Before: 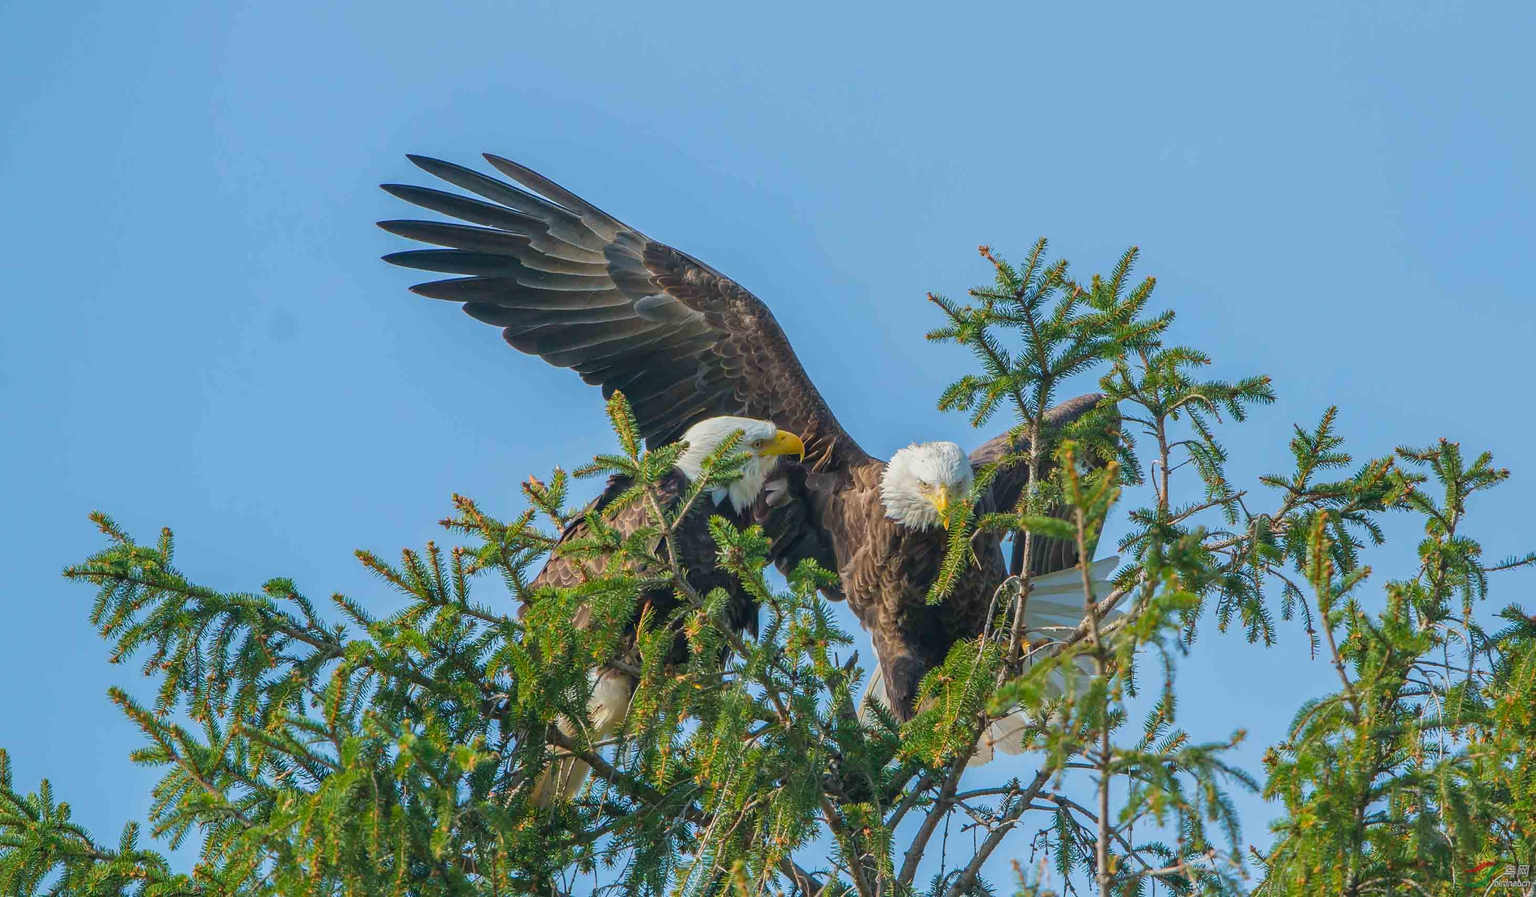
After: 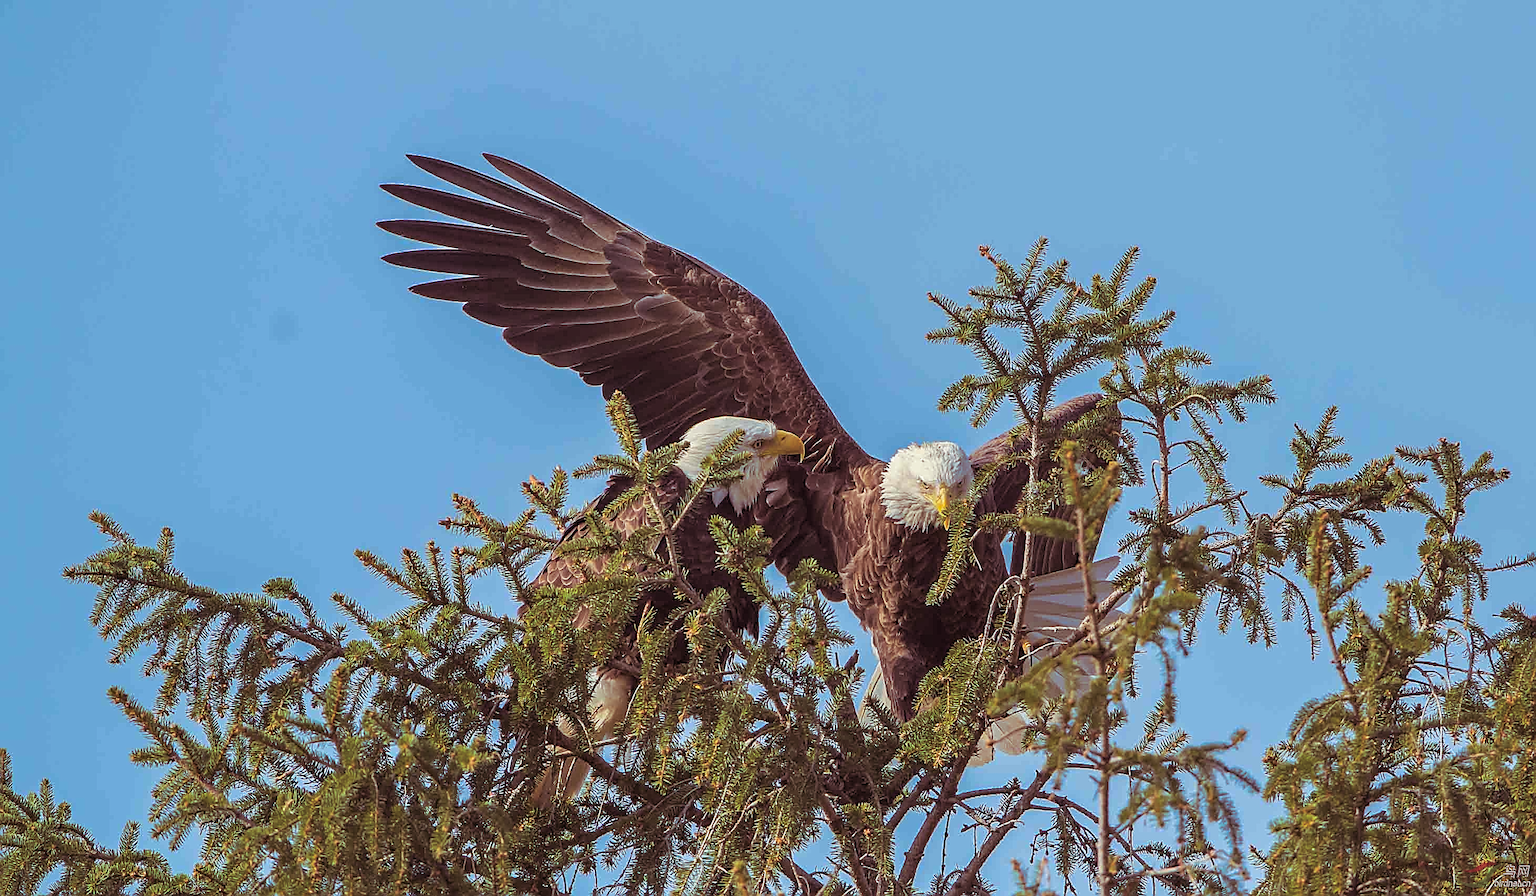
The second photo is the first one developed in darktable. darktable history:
split-toning: on, module defaults
sharpen: amount 1
haze removal: adaptive false
